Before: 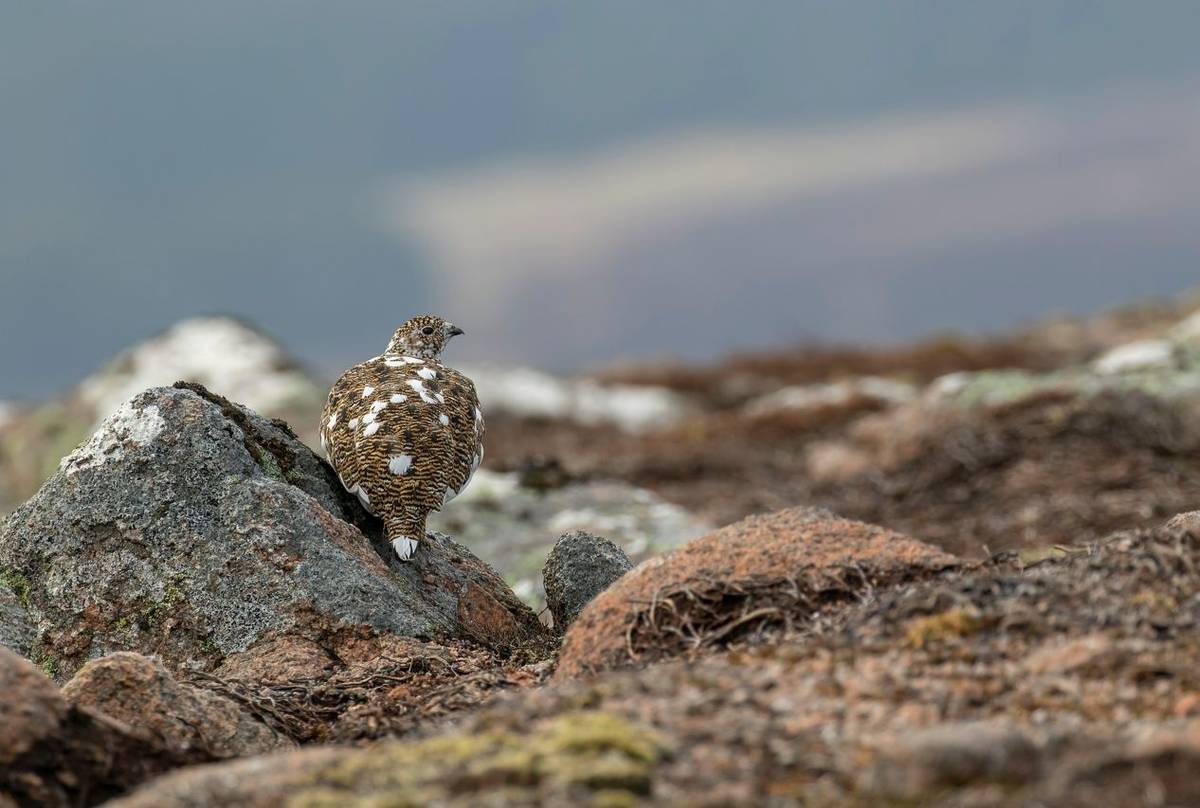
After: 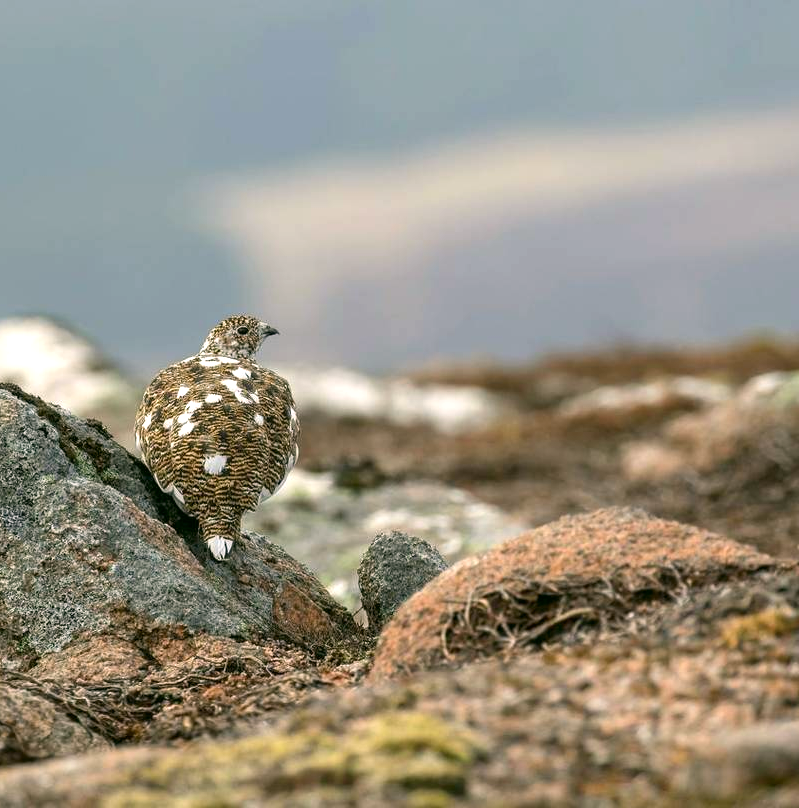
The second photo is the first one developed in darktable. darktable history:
color correction: highlights a* 4.02, highlights b* 4.98, shadows a* -7.55, shadows b* 4.98
crop: left 15.419%, right 17.914%
exposure: exposure 0.559 EV, compensate highlight preservation false
